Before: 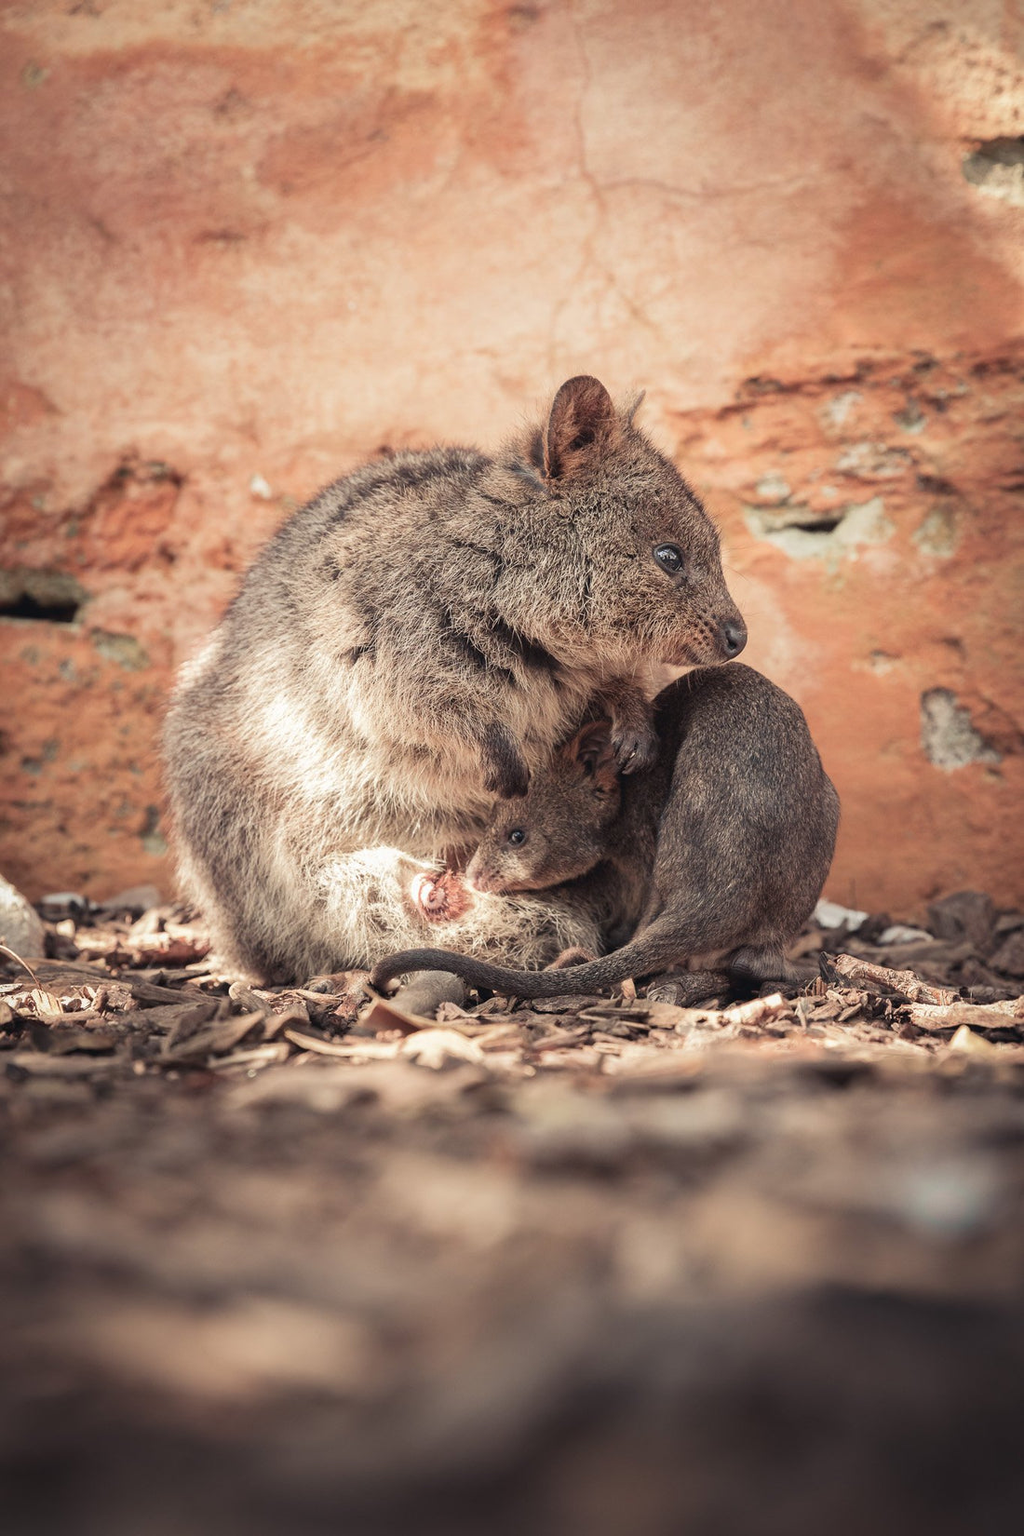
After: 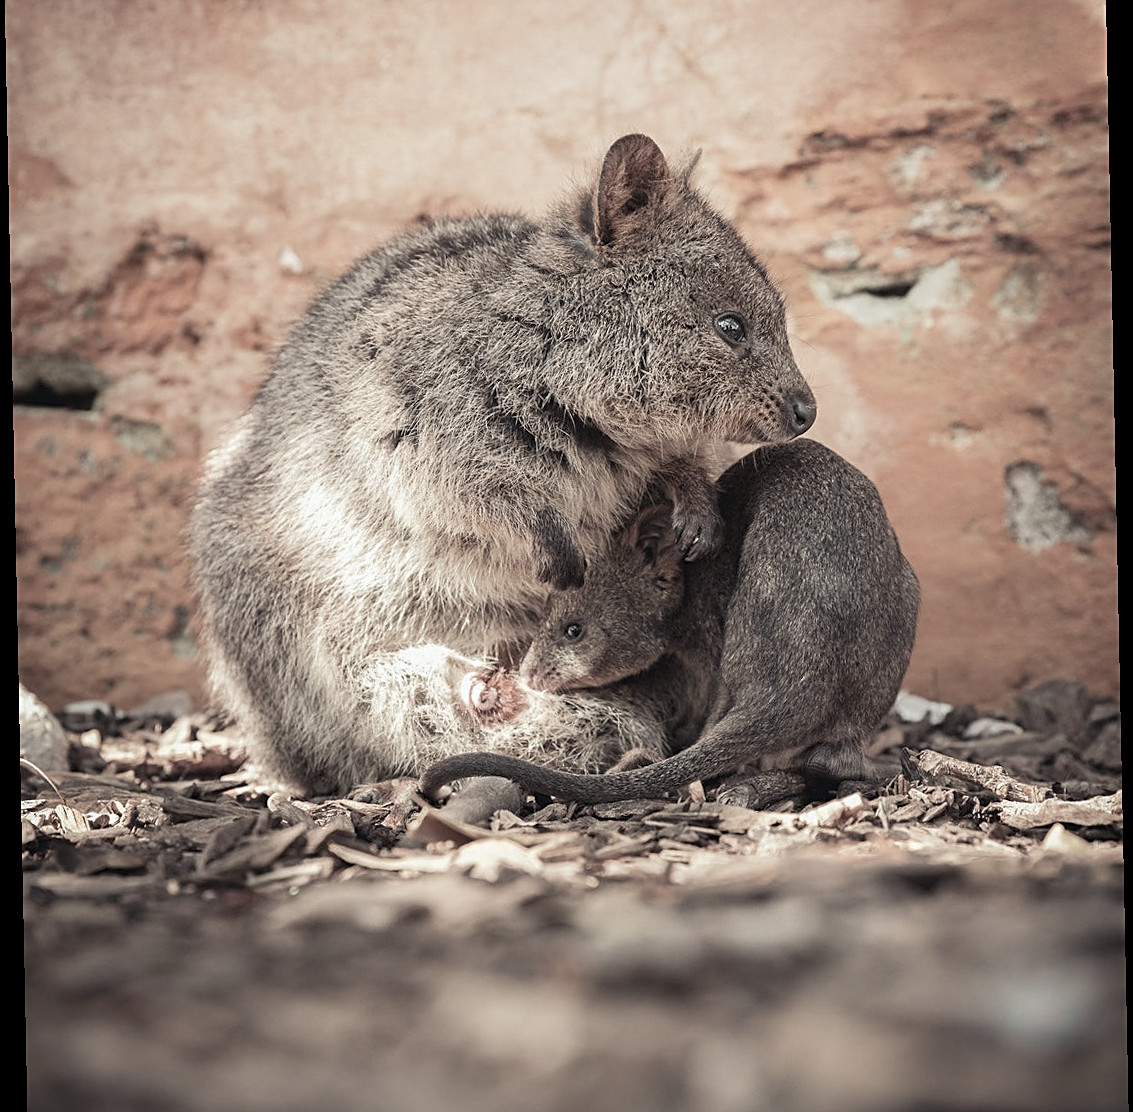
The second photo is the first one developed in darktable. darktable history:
rotate and perspective: rotation -1.17°, automatic cropping off
sharpen: on, module defaults
white balance: red 0.978, blue 0.999
crop: top 16.727%, bottom 16.727%
color zones: curves: ch0 [(0, 0.5) (0.143, 0.5) (0.286, 0.5) (0.429, 0.495) (0.571, 0.437) (0.714, 0.44) (0.857, 0.496) (1, 0.5)]
color correction: saturation 0.57
tone equalizer: on, module defaults
